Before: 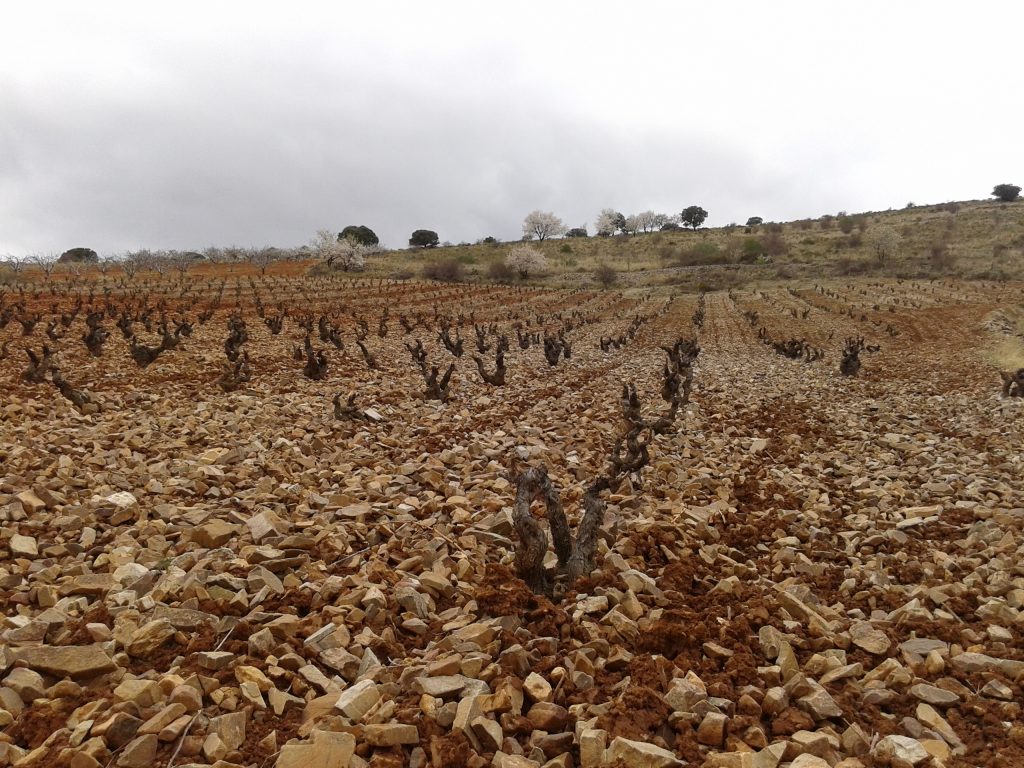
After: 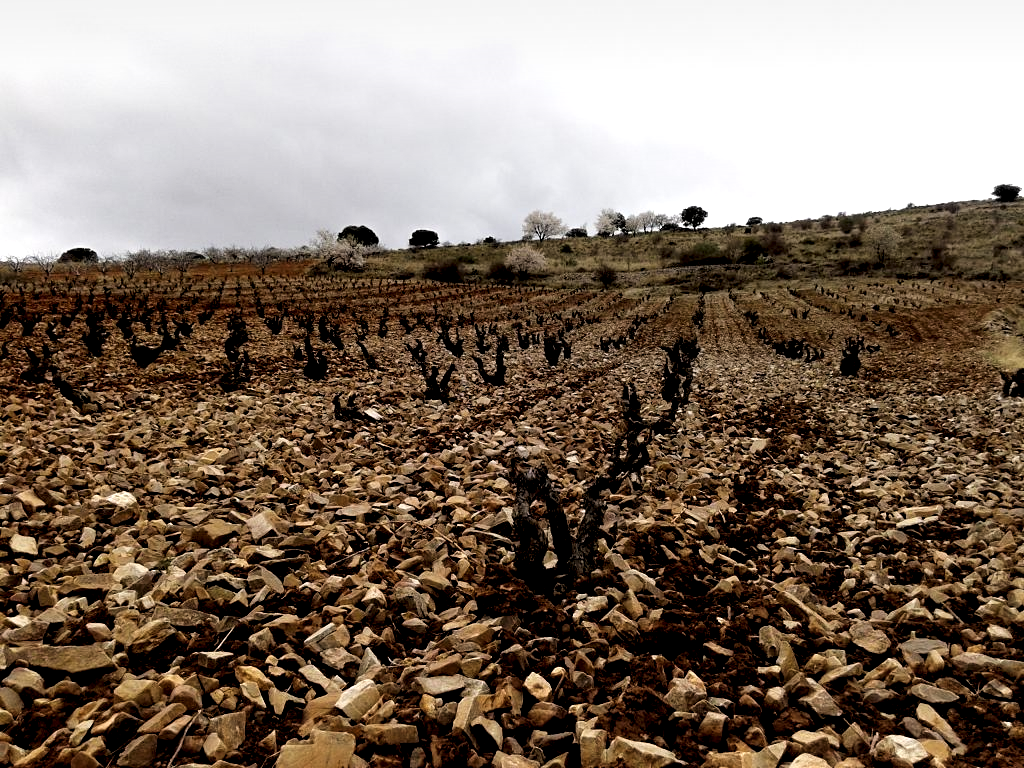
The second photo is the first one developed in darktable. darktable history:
filmic rgb: black relative exposure -3.44 EV, white relative exposure 3.45 EV, hardness 2.36, contrast 1.102
tone curve: curves: ch0 [(0, 0) (0.153, 0.06) (1, 1)], preserve colors none
local contrast: highlights 214%, shadows 141%, detail 138%, midtone range 0.253
